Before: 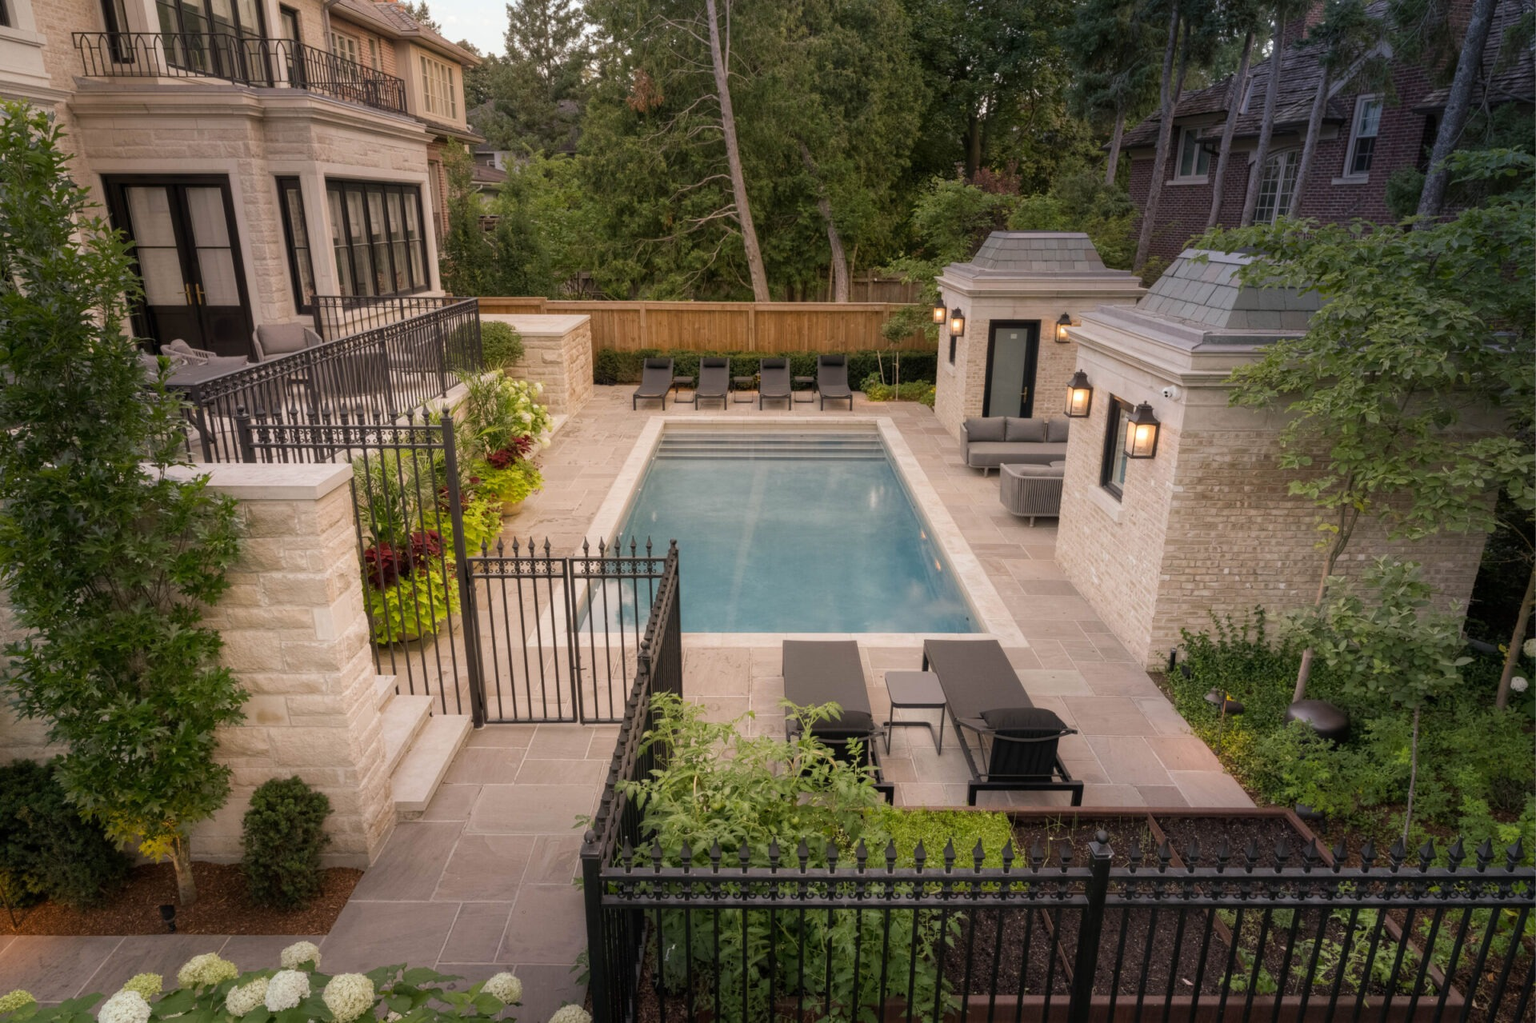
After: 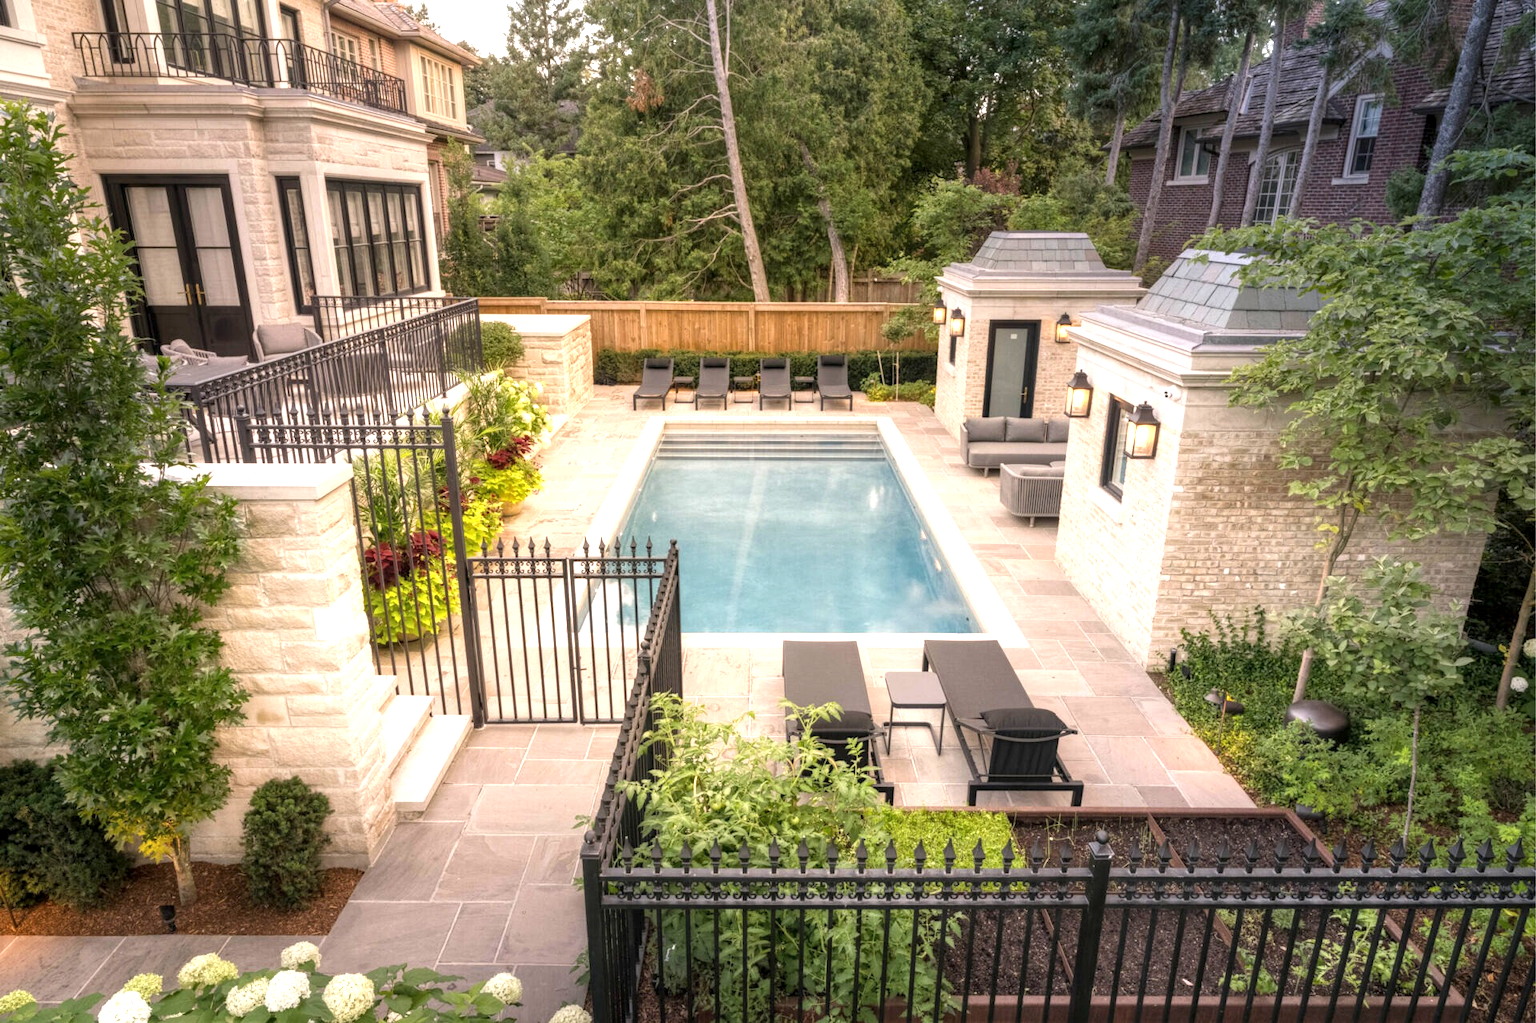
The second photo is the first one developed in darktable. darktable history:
exposure: exposure 1.202 EV
local contrast: on, module defaults
